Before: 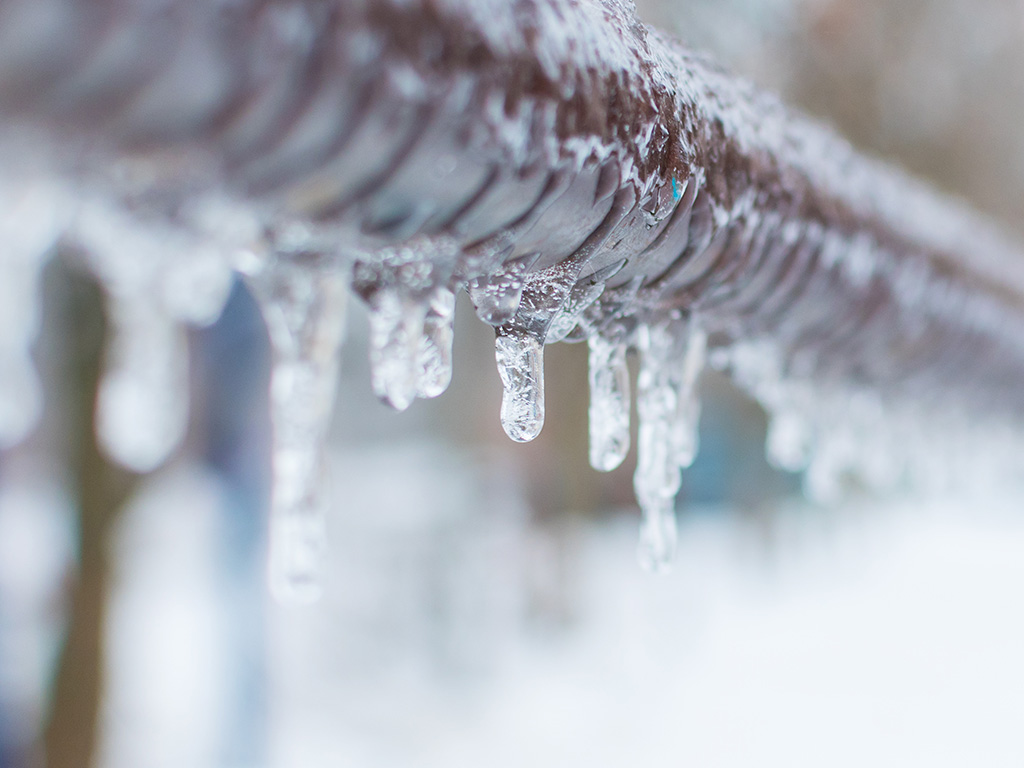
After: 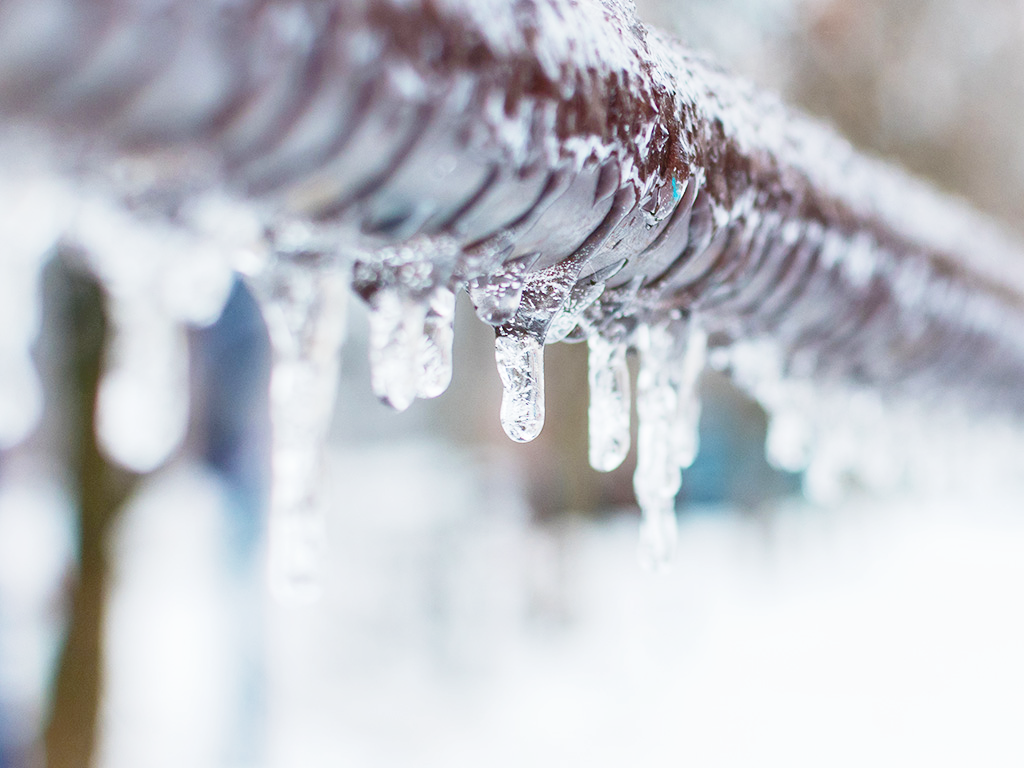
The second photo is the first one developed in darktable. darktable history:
shadows and highlights: shadows 53, soften with gaussian
base curve: curves: ch0 [(0, 0) (0.028, 0.03) (0.121, 0.232) (0.46, 0.748) (0.859, 0.968) (1, 1)], preserve colors none
